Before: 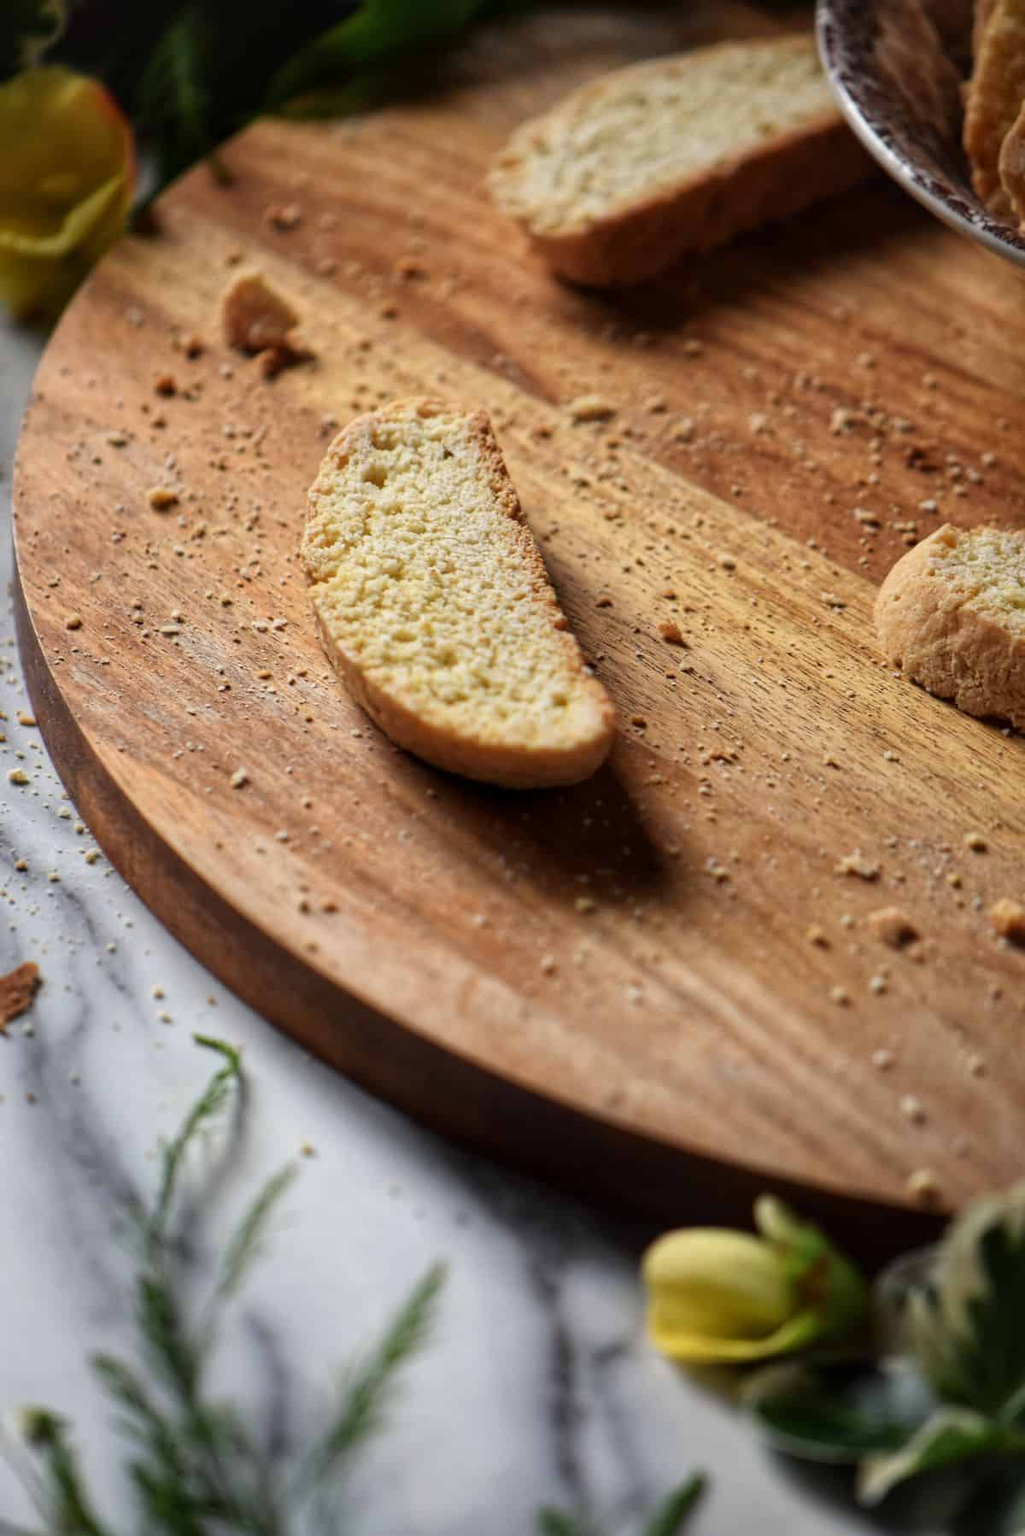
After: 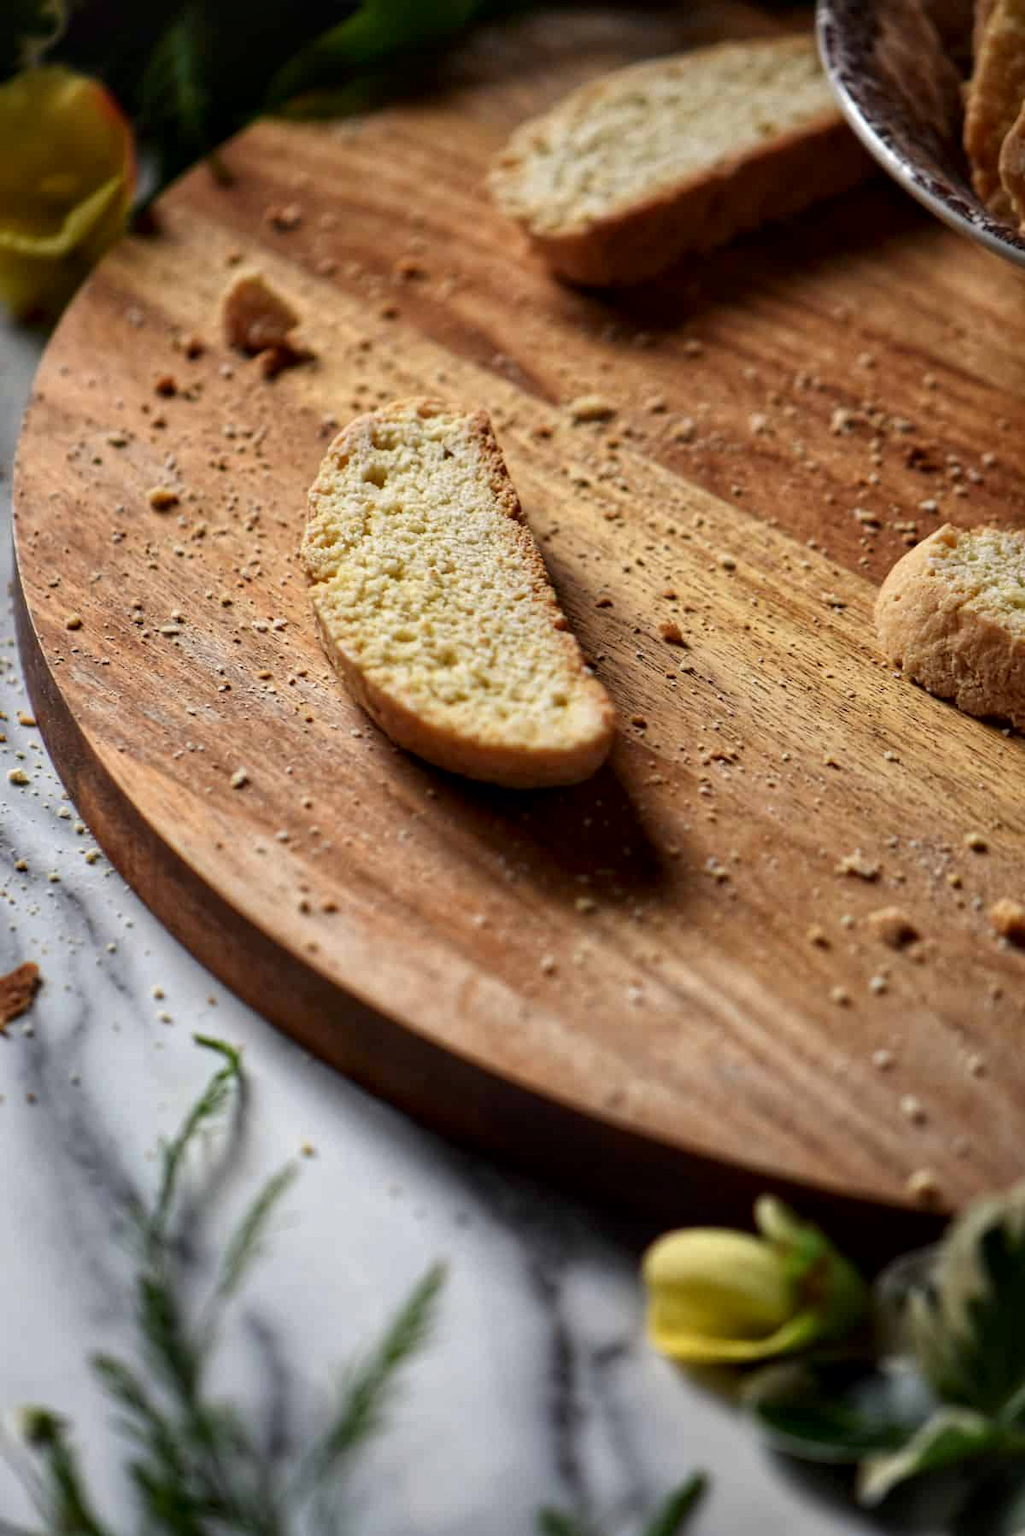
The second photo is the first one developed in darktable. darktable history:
contrast brightness saturation: contrast 0.032, brightness -0.036
contrast equalizer: octaves 7, y [[0.528 ×6], [0.514 ×6], [0.362 ×6], [0 ×6], [0 ×6]]
